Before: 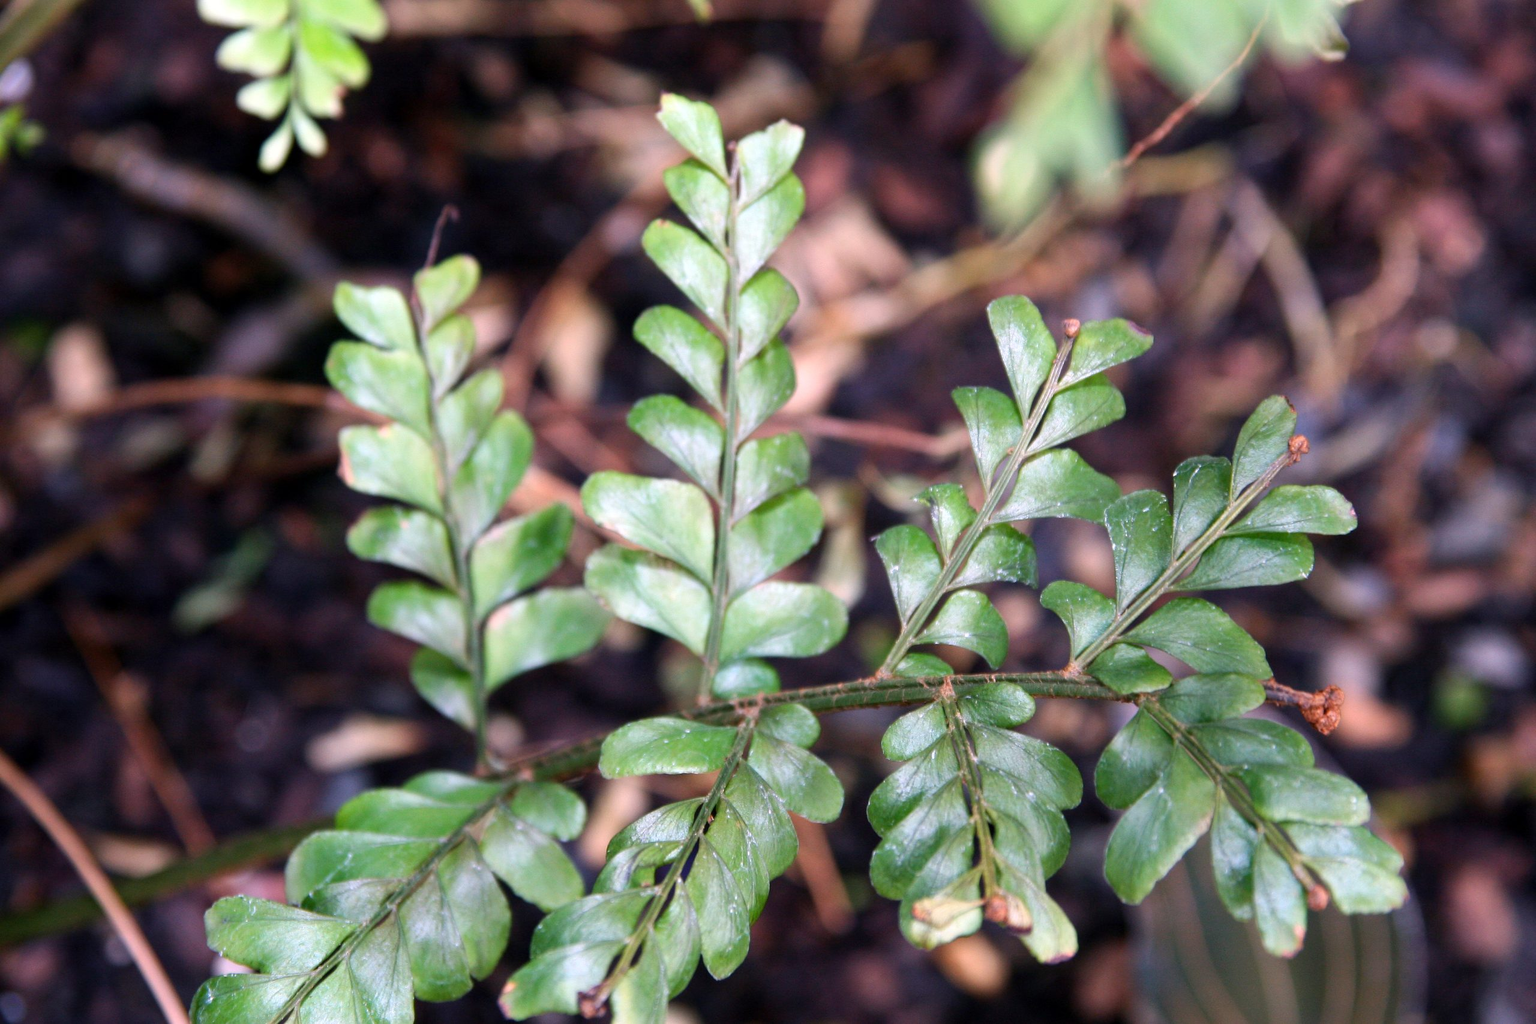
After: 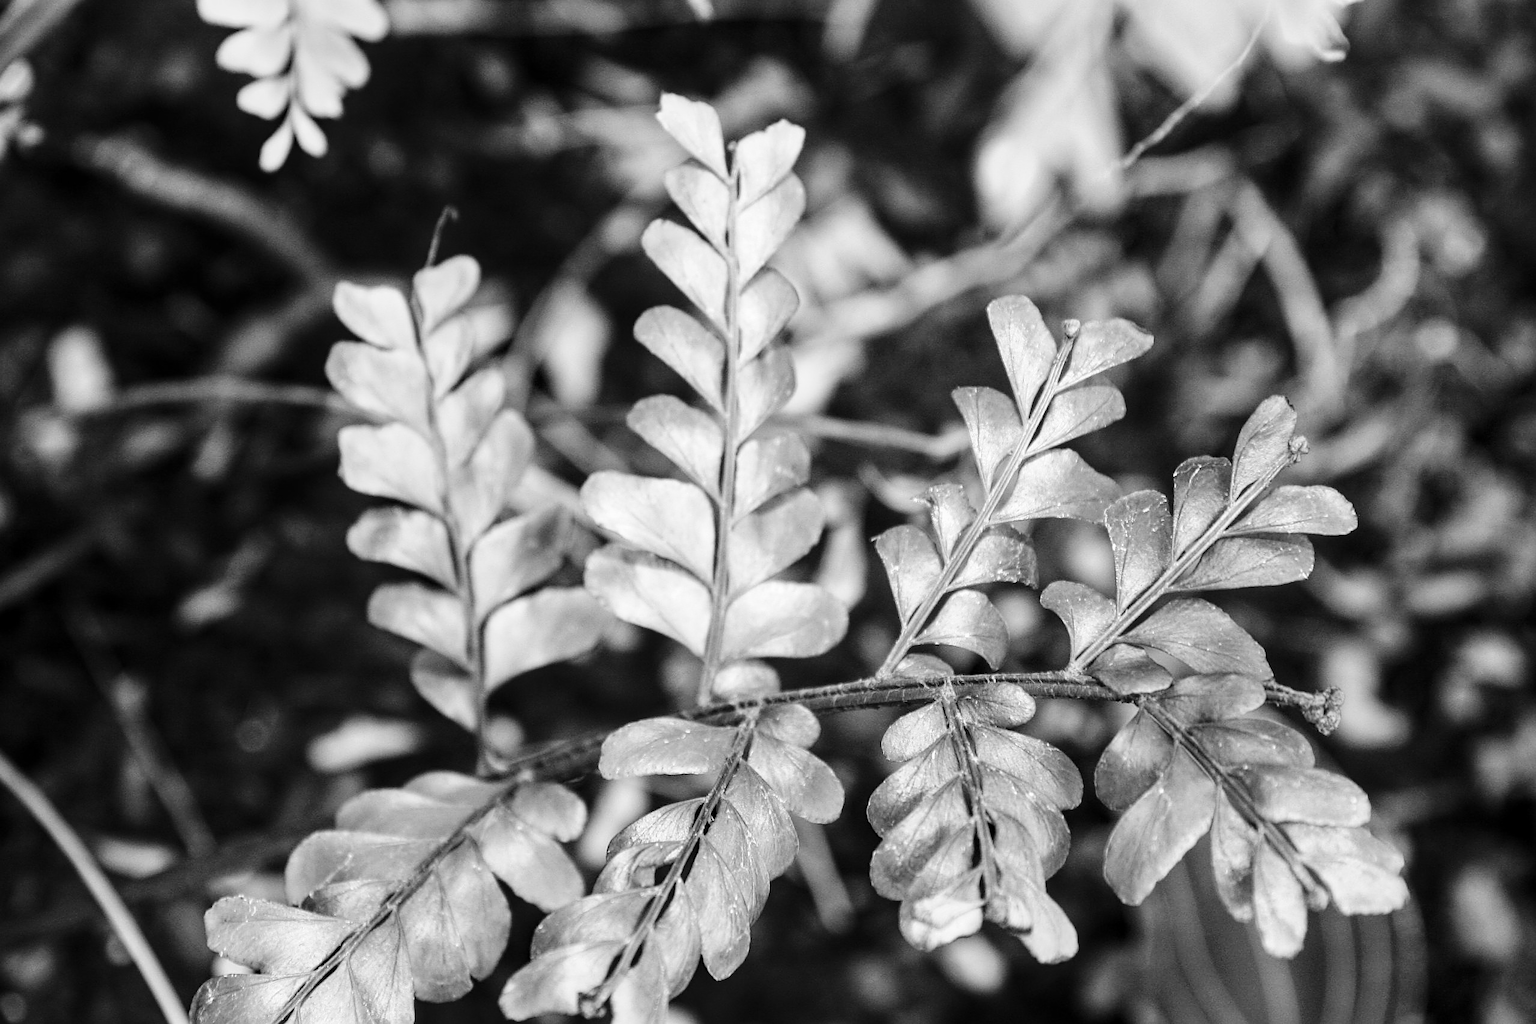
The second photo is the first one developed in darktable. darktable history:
contrast brightness saturation: saturation 0.5
base curve: curves: ch0 [(0, 0) (0.036, 0.025) (0.121, 0.166) (0.206, 0.329) (0.605, 0.79) (1, 1)], preserve colors none
velvia: strength 15%
sharpen: on, module defaults
monochrome: on, module defaults
local contrast: on, module defaults
color correction: highlights a* 3.22, highlights b* 1.93, saturation 1.19
